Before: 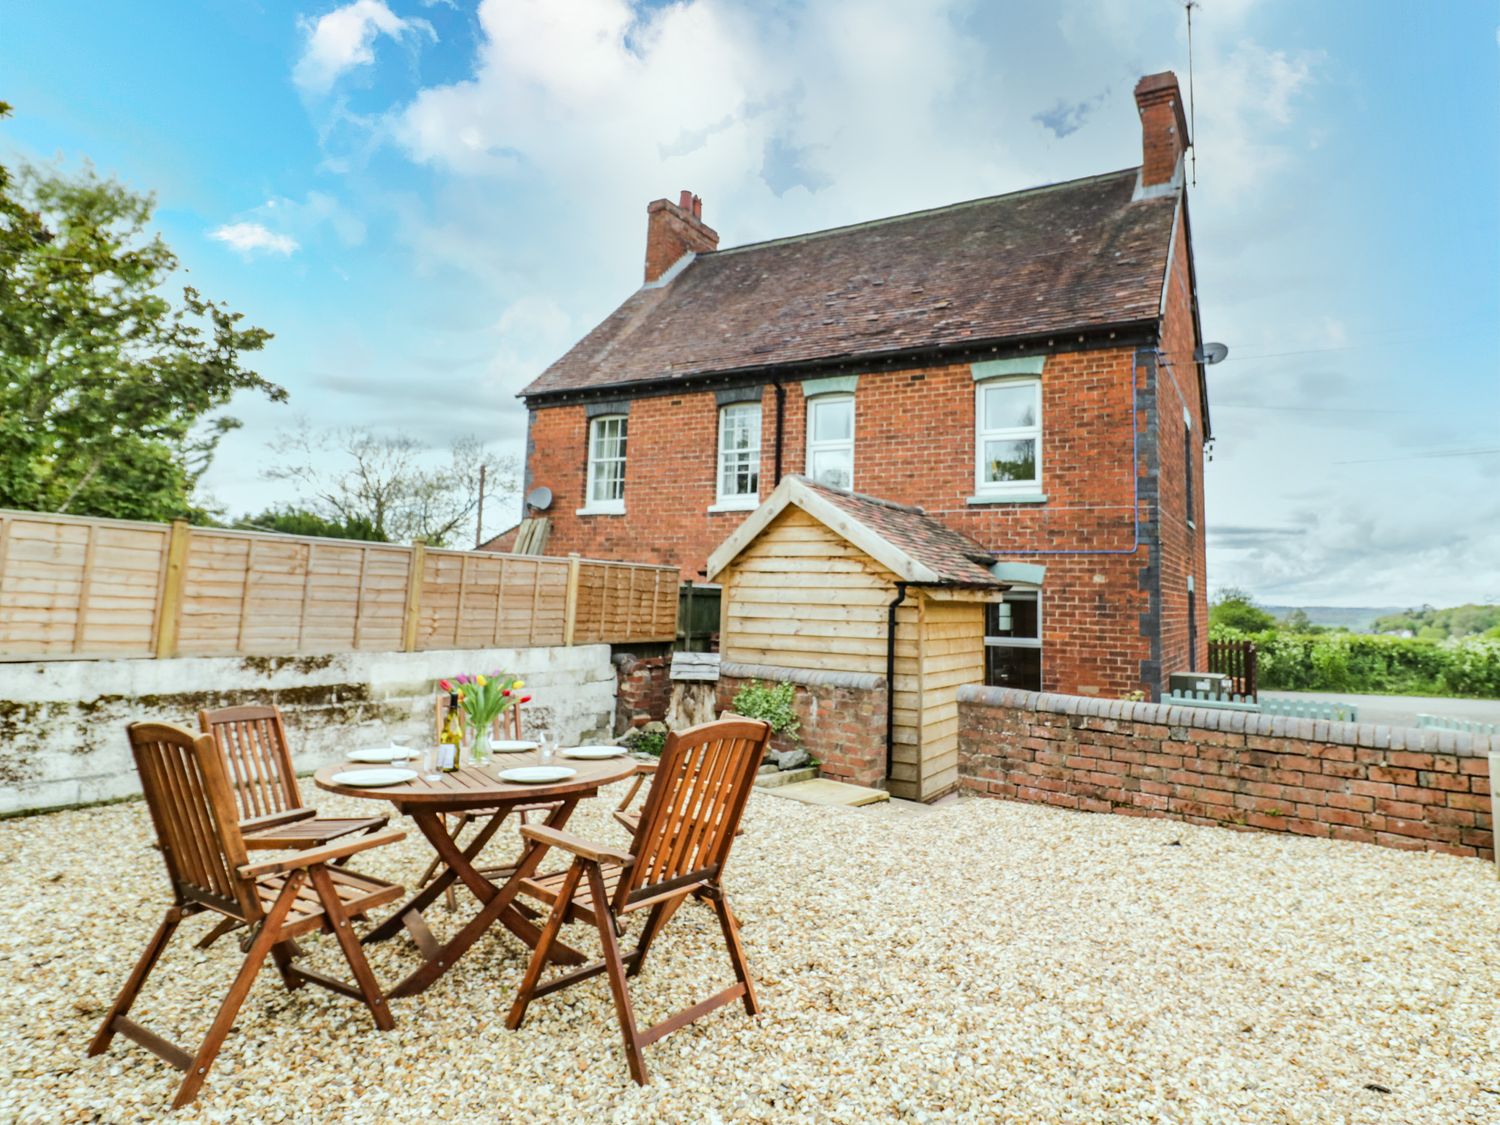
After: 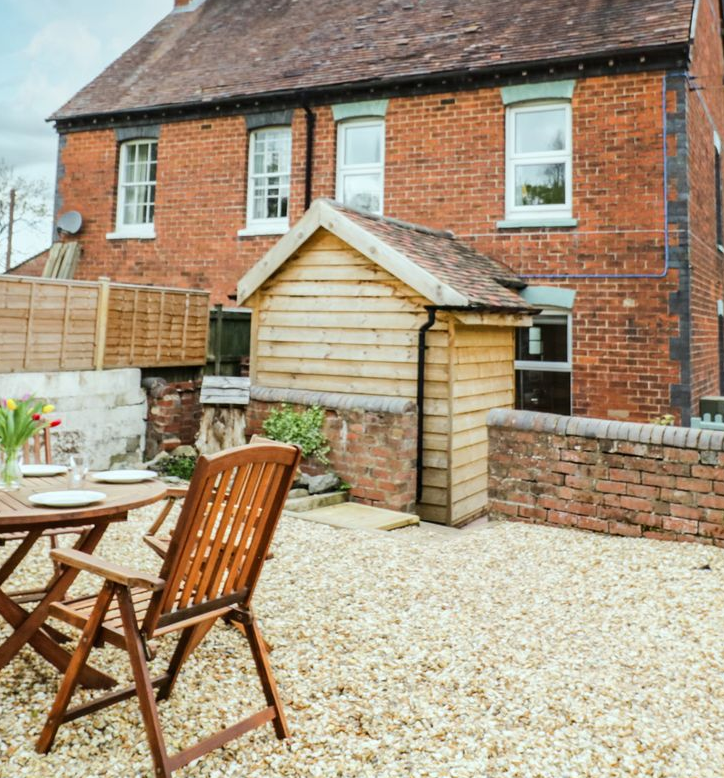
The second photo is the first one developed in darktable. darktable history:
crop: left 31.341%, top 24.568%, right 20.346%, bottom 6.231%
exposure: black level correction 0, compensate highlight preservation false
